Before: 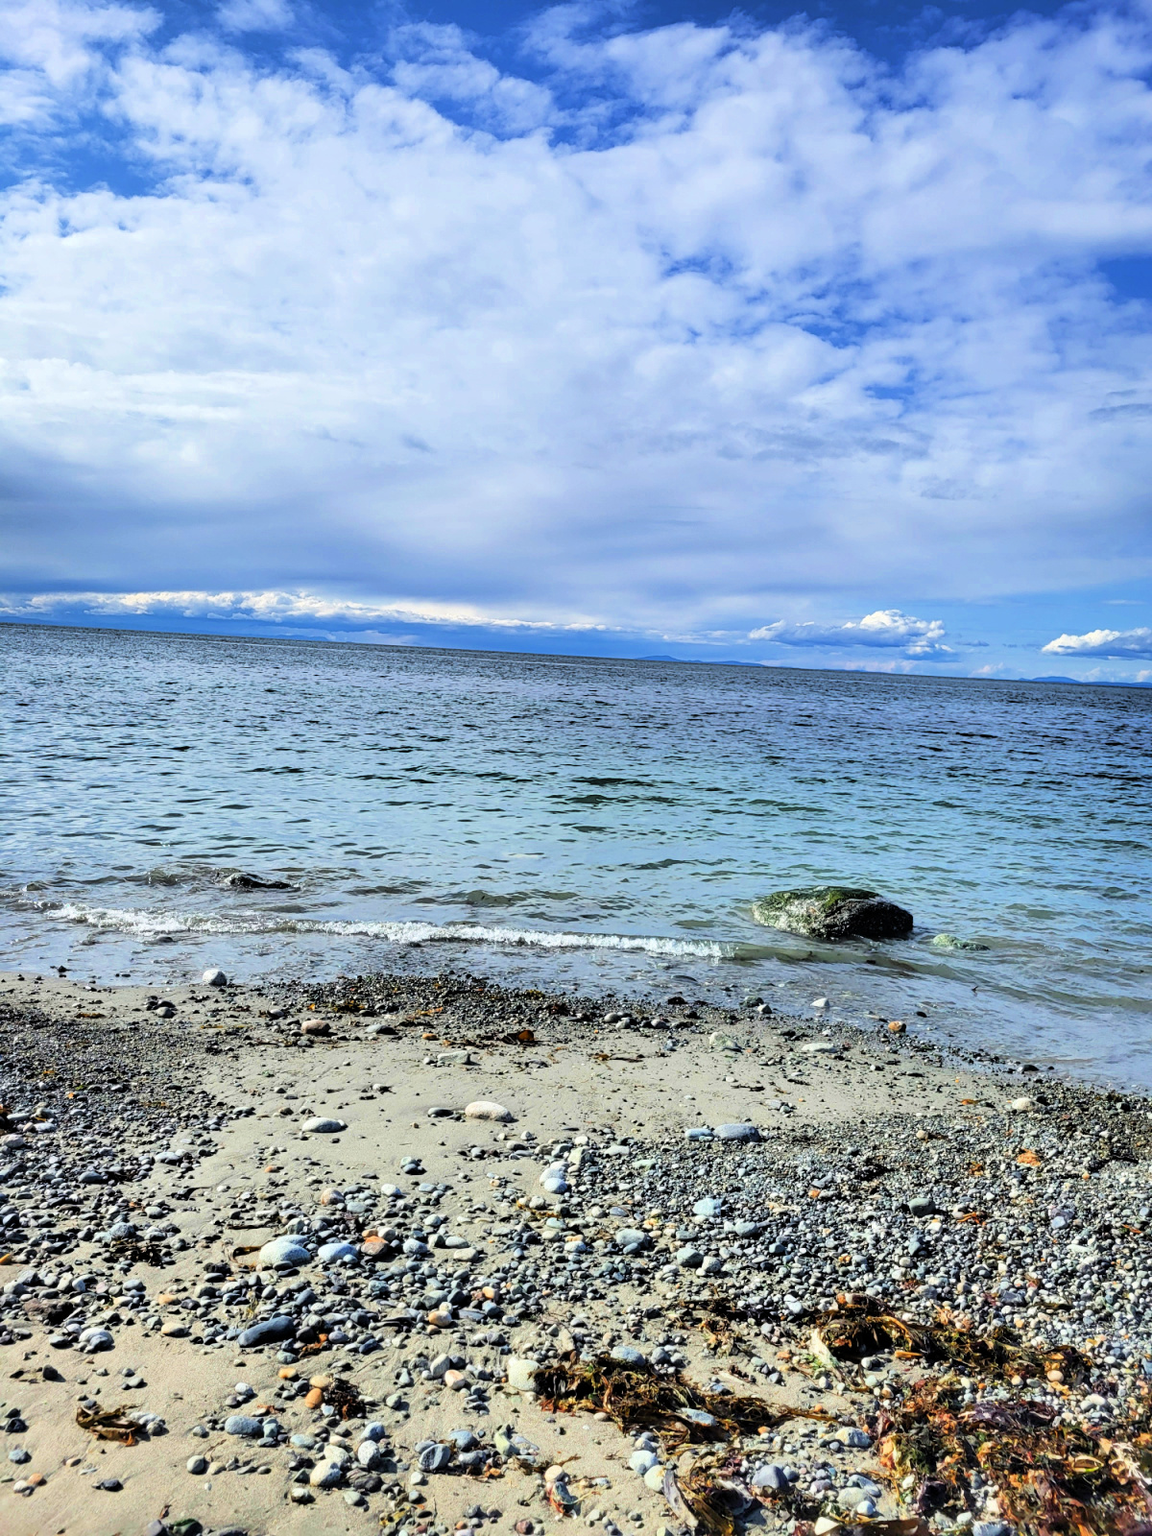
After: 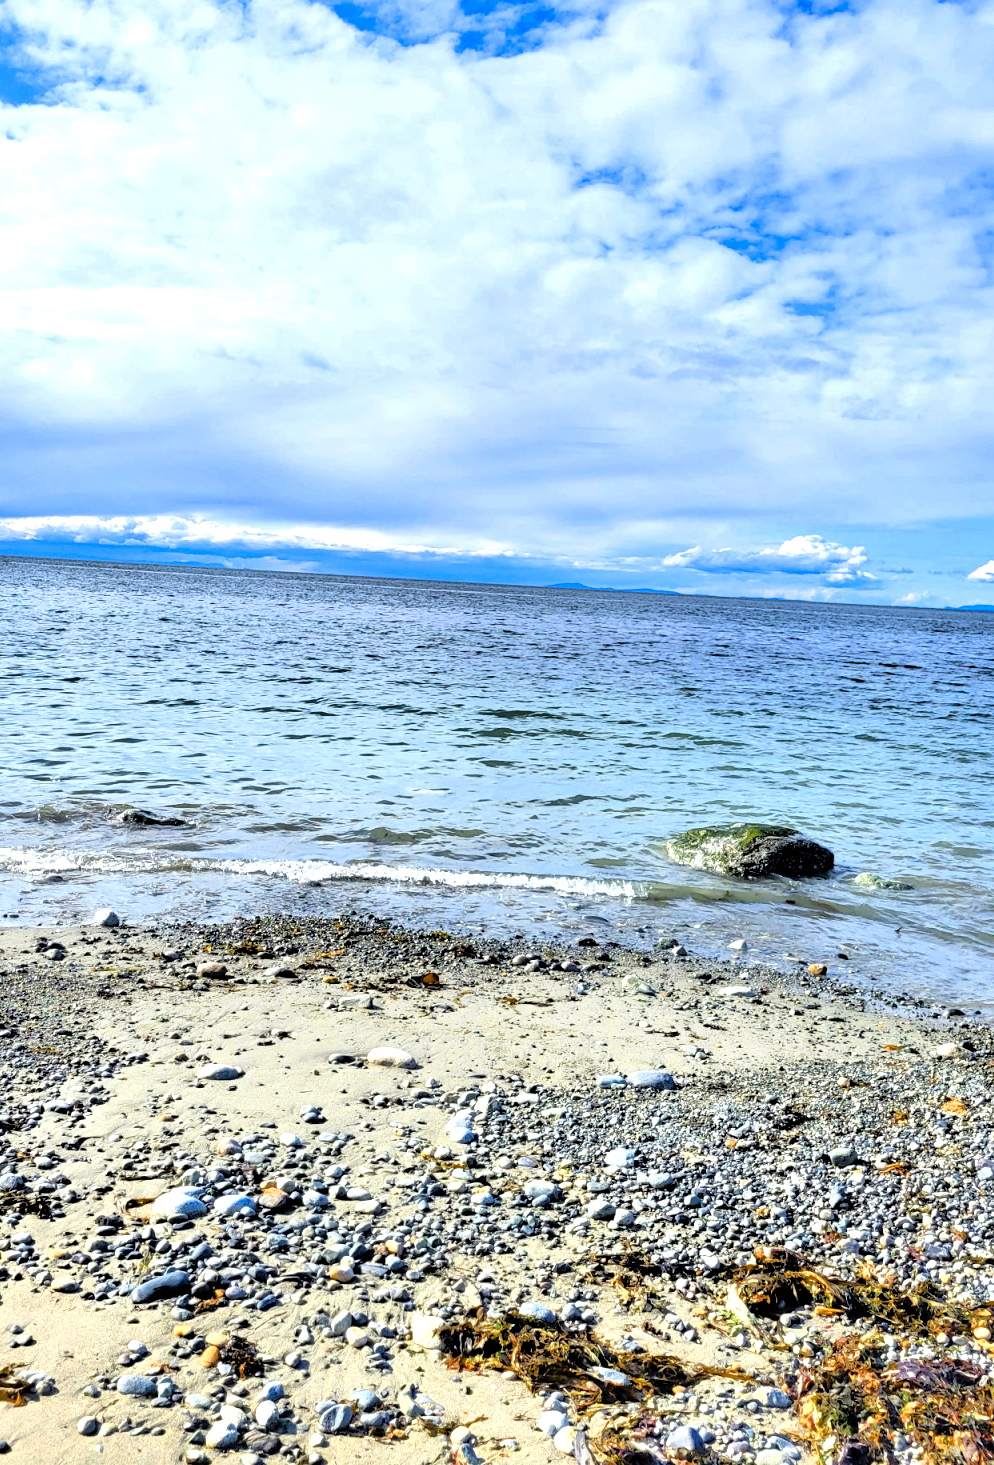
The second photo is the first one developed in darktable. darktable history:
exposure: black level correction 0.001, exposure 0.5 EV, compensate exposure bias true, compensate highlight preservation false
tone equalizer: -7 EV 0.15 EV, -6 EV 0.6 EV, -5 EV 1.15 EV, -4 EV 1.33 EV, -3 EV 1.15 EV, -2 EV 0.6 EV, -1 EV 0.15 EV, mask exposure compensation -0.5 EV
color contrast: green-magenta contrast 0.8, blue-yellow contrast 1.1, unbound 0
crop: left 9.807%, top 6.259%, right 7.334%, bottom 2.177%
color balance rgb: perceptual saturation grading › global saturation 20%, perceptual saturation grading › highlights -25%, perceptual saturation grading › shadows 25%
